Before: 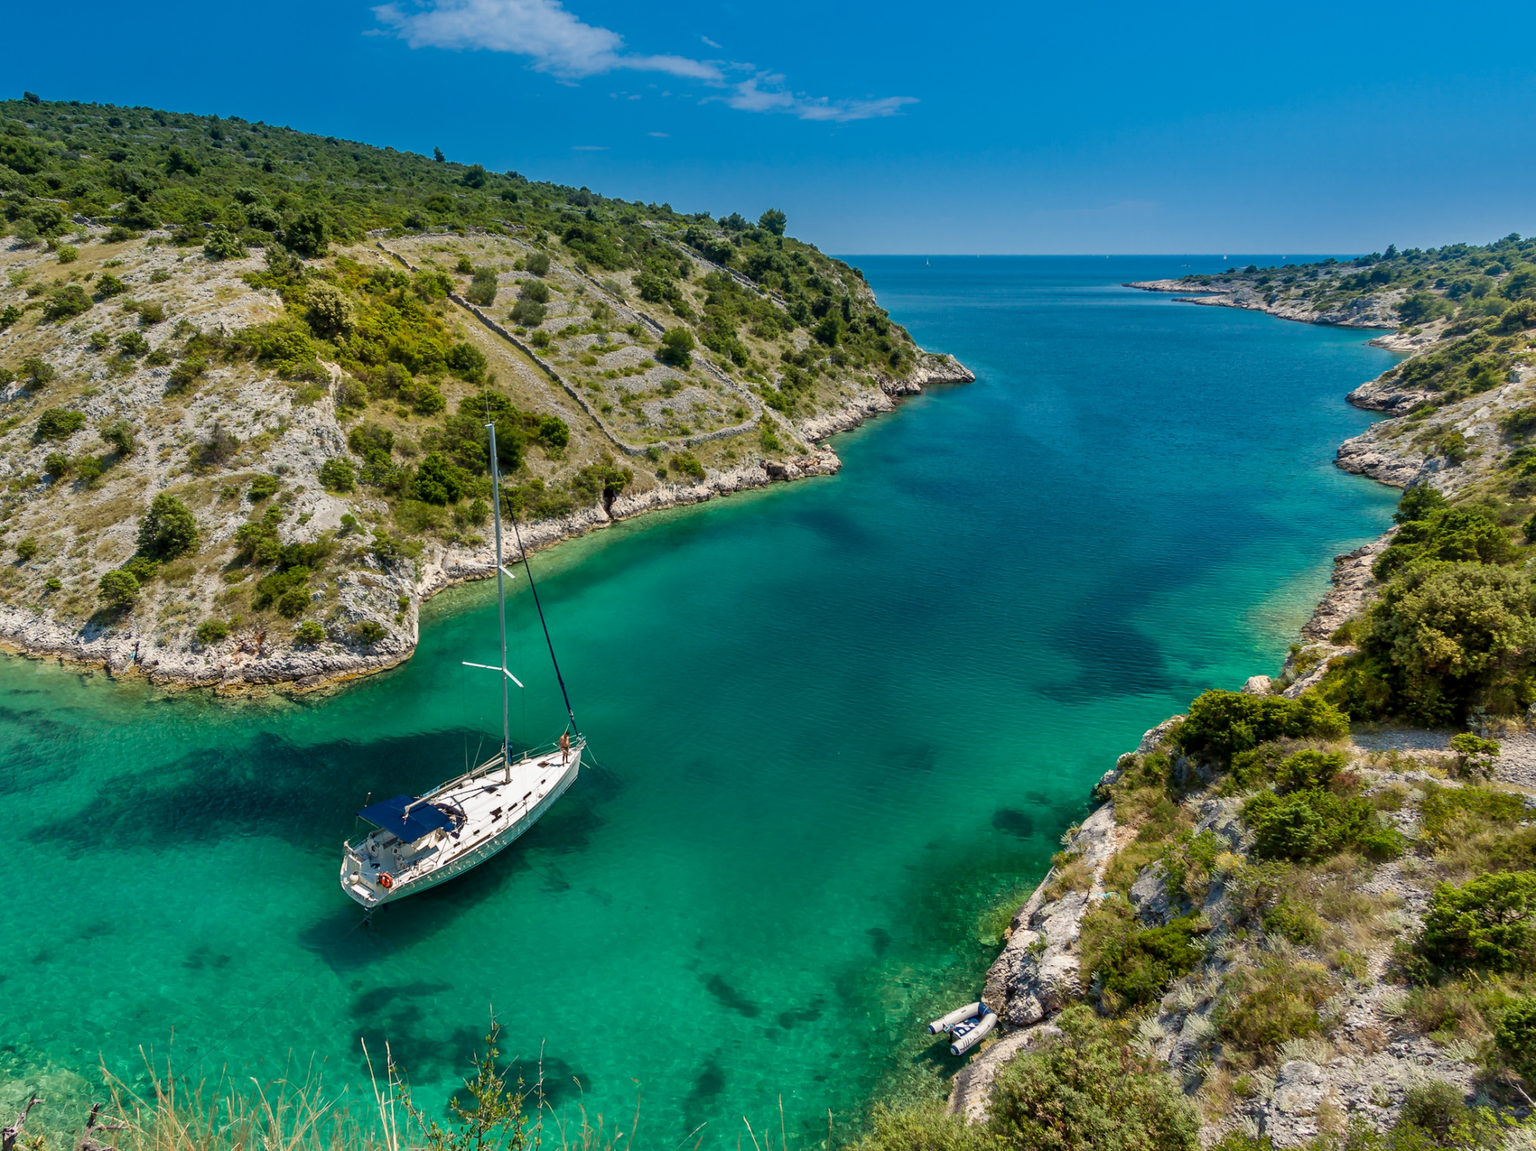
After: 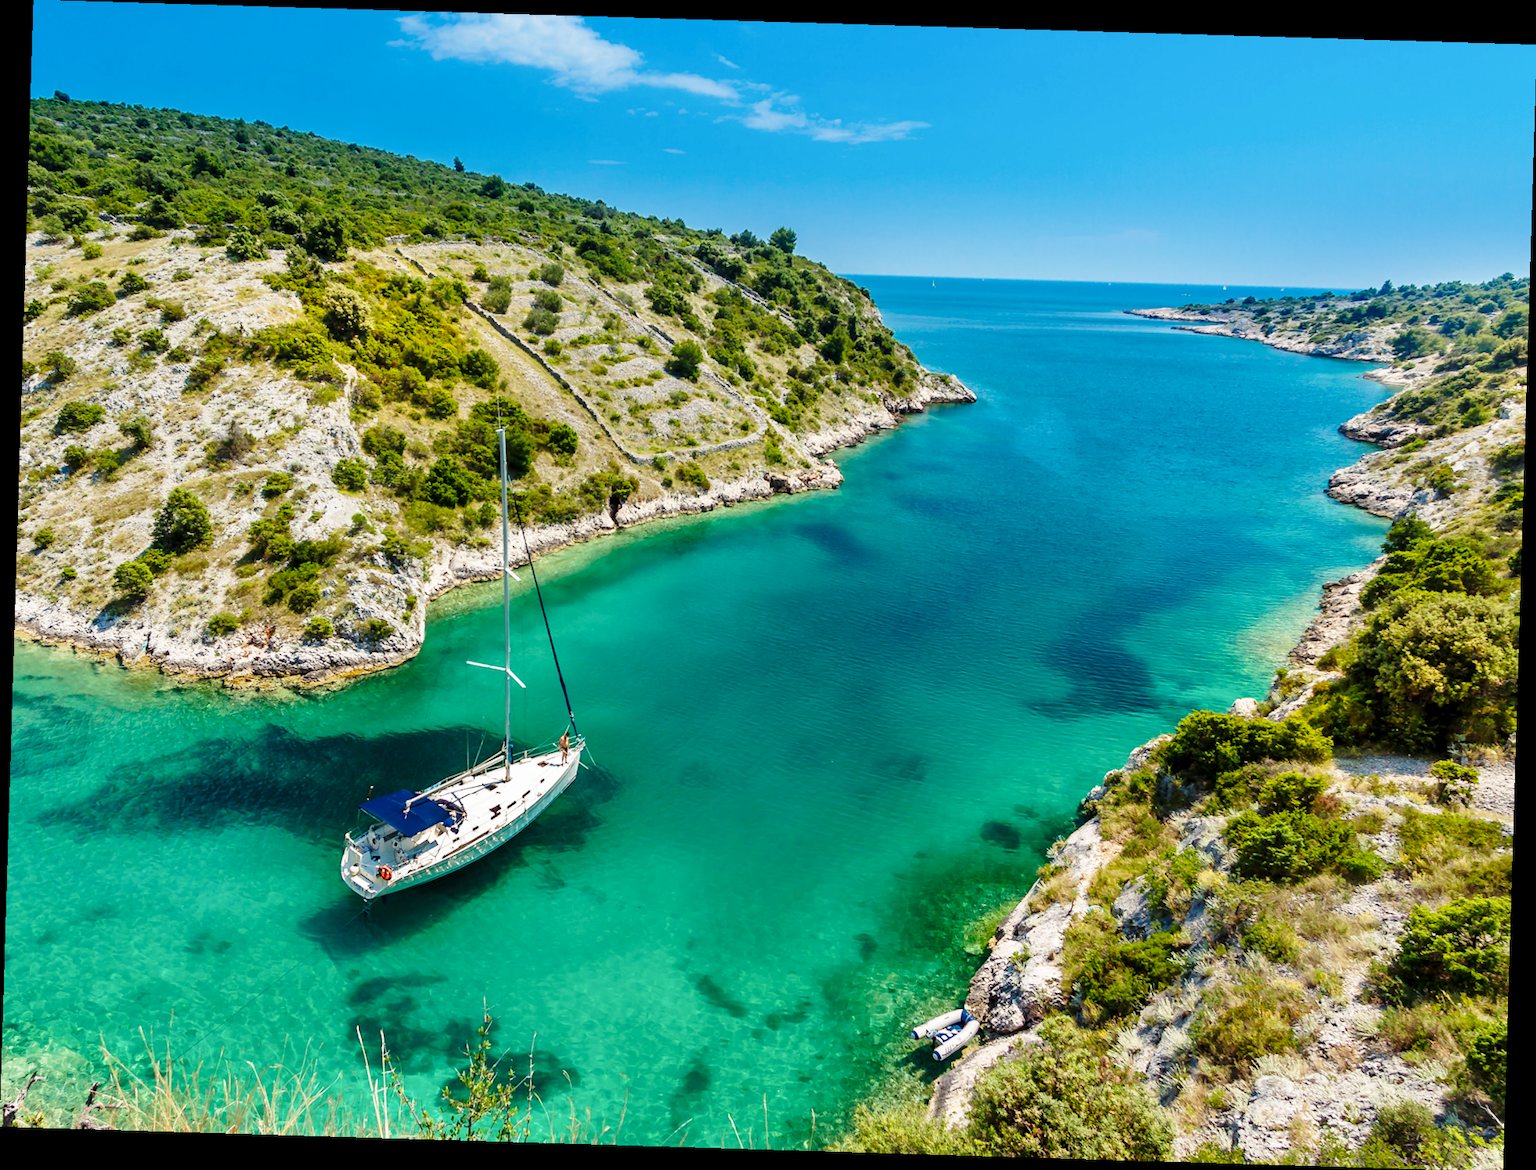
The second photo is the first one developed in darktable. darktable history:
base curve: curves: ch0 [(0, 0) (0.028, 0.03) (0.121, 0.232) (0.46, 0.748) (0.859, 0.968) (1, 1)], preserve colors none
rotate and perspective: rotation 1.72°, automatic cropping off
